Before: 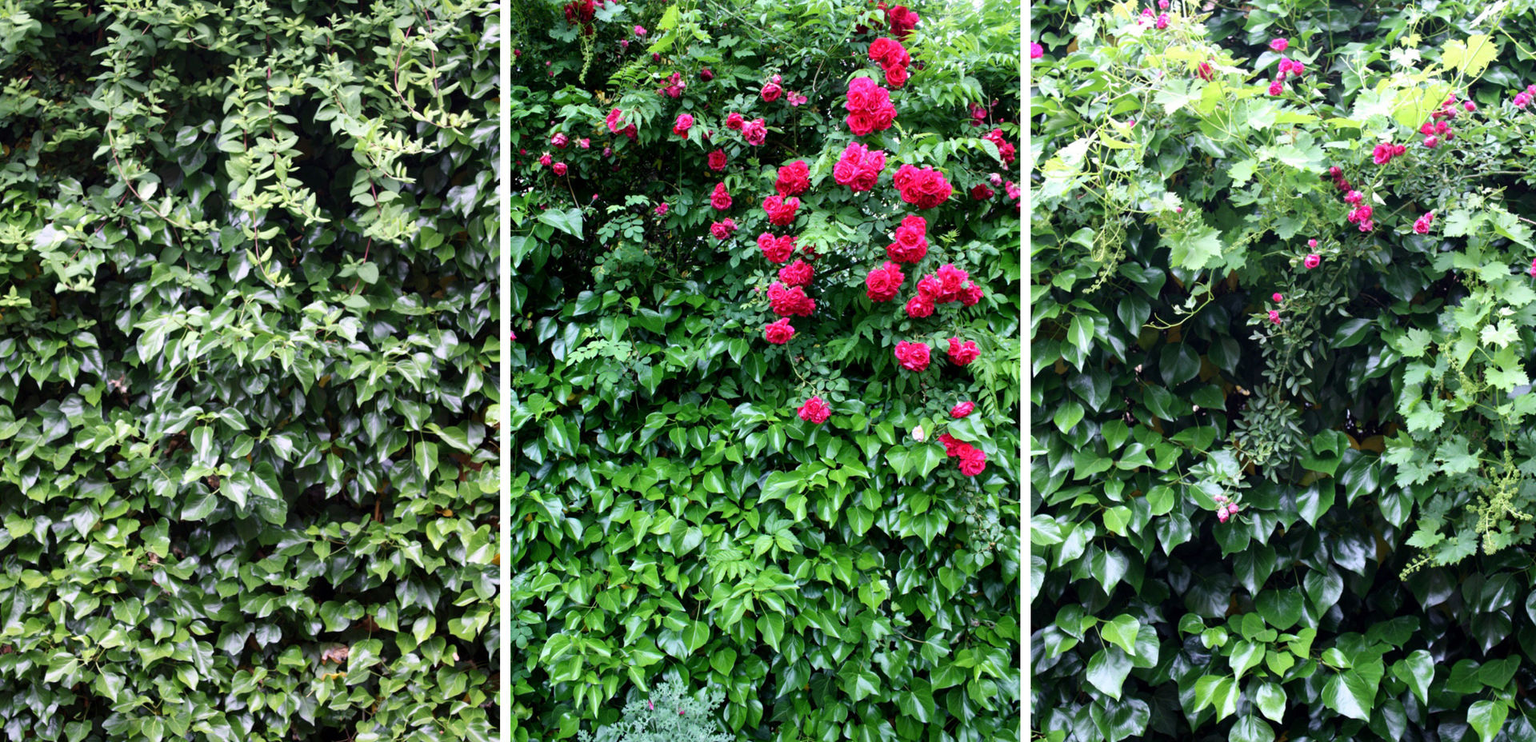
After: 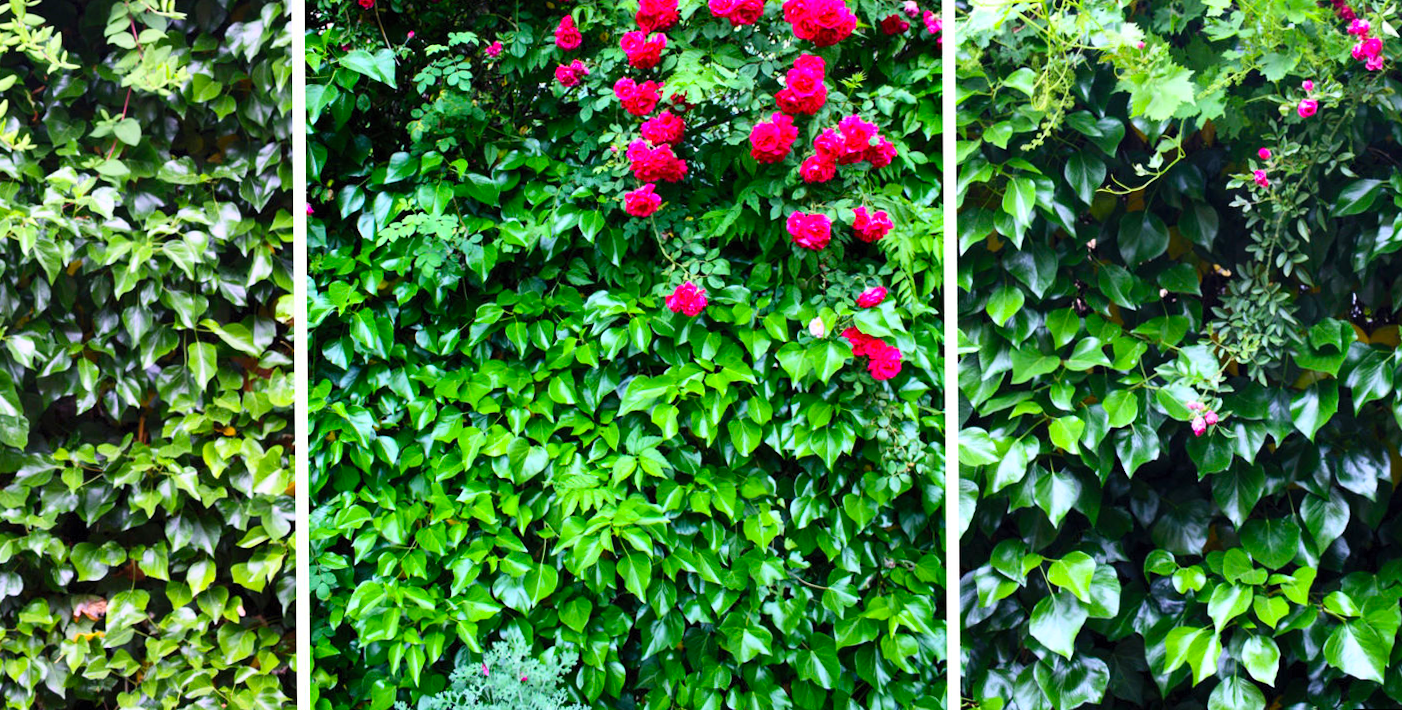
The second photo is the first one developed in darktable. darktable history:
color balance rgb: perceptual saturation grading › global saturation 20%, global vibrance 20%
contrast brightness saturation: contrast 0.2, brightness 0.16, saturation 0.22
rotate and perspective: rotation -0.45°, automatic cropping original format, crop left 0.008, crop right 0.992, crop top 0.012, crop bottom 0.988
crop: left 16.871%, top 22.857%, right 9.116%
